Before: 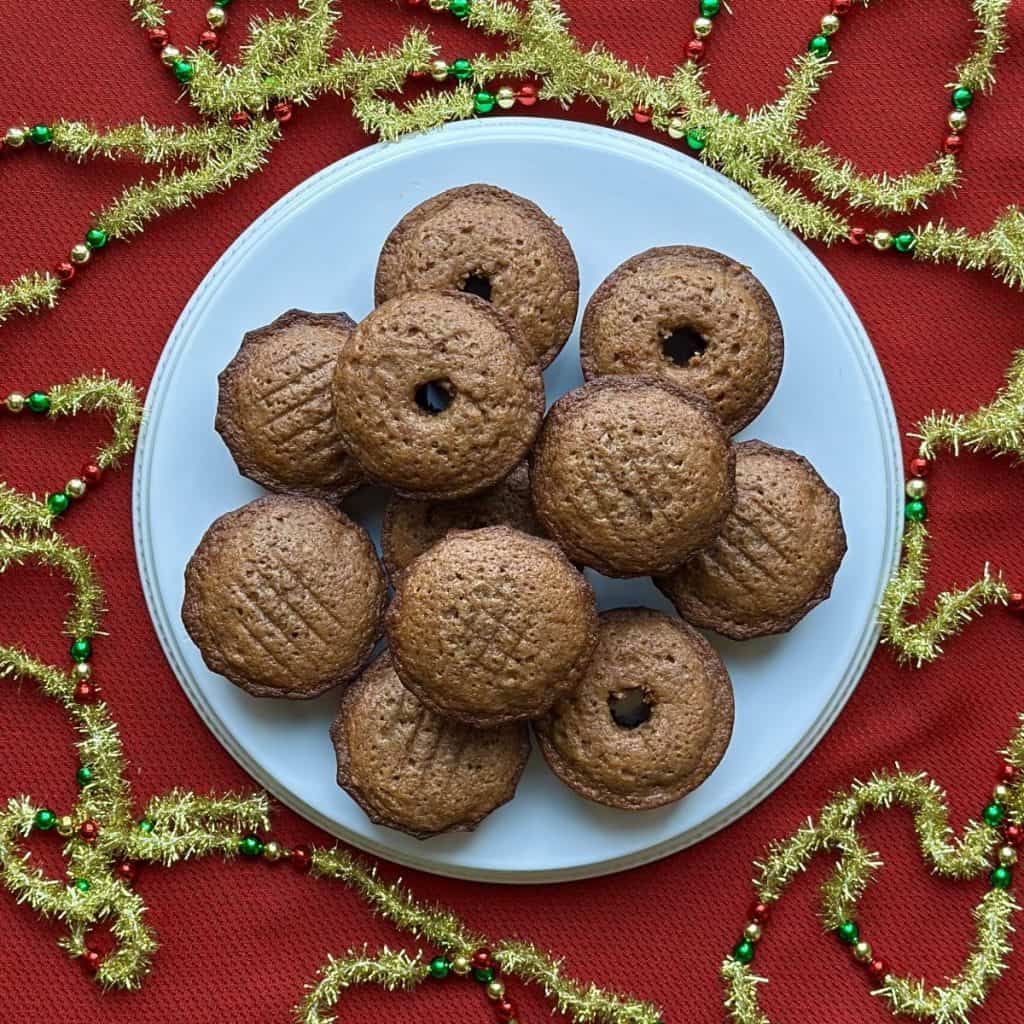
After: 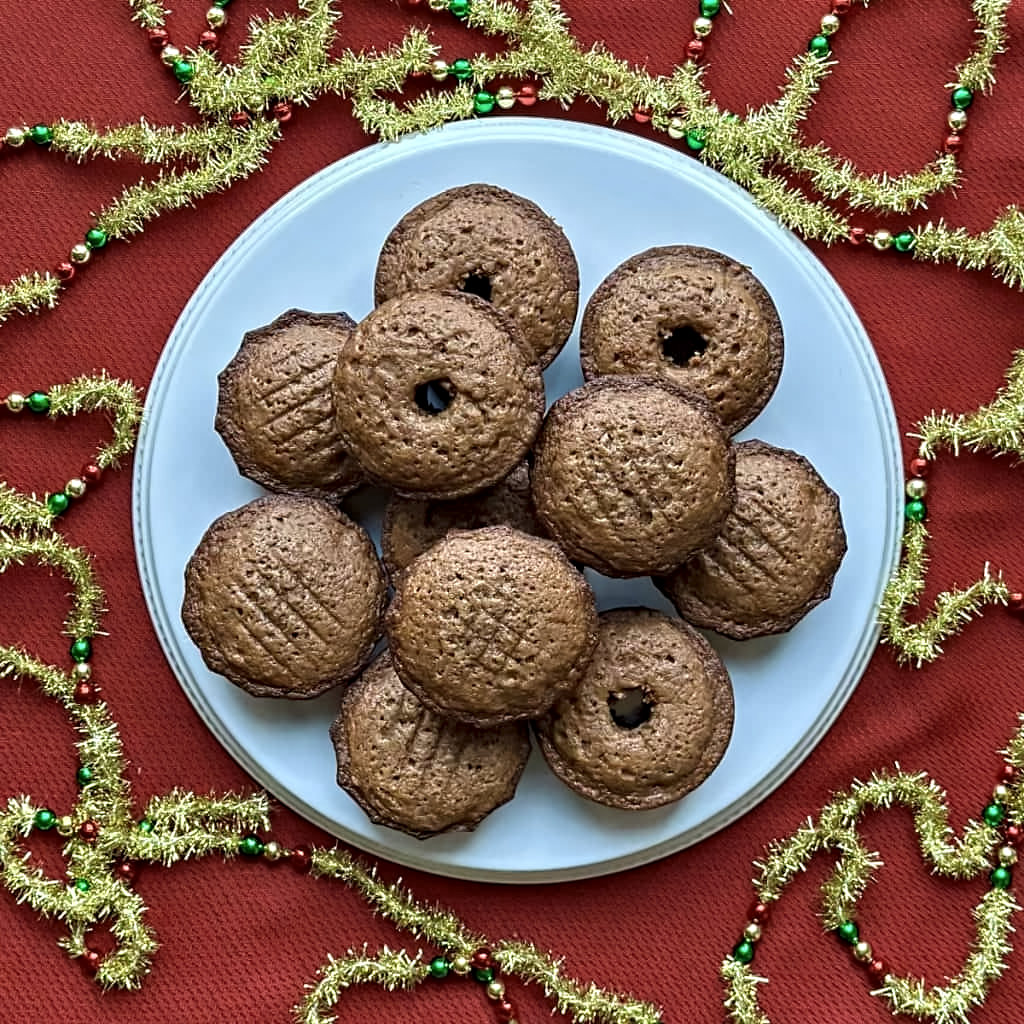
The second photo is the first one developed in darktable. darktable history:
local contrast: highlights 100%, shadows 100%, detail 120%, midtone range 0.2
contrast equalizer: octaves 7, y [[0.502, 0.517, 0.543, 0.576, 0.611, 0.631], [0.5 ×6], [0.5 ×6], [0 ×6], [0 ×6]]
shadows and highlights: soften with gaussian
color zones: curves: ch1 [(0, 0.469) (0.01, 0.469) (0.12, 0.446) (0.248, 0.469) (0.5, 0.5) (0.748, 0.5) (0.99, 0.469) (1, 0.469)]
astrophoto denoise: on, module defaults
